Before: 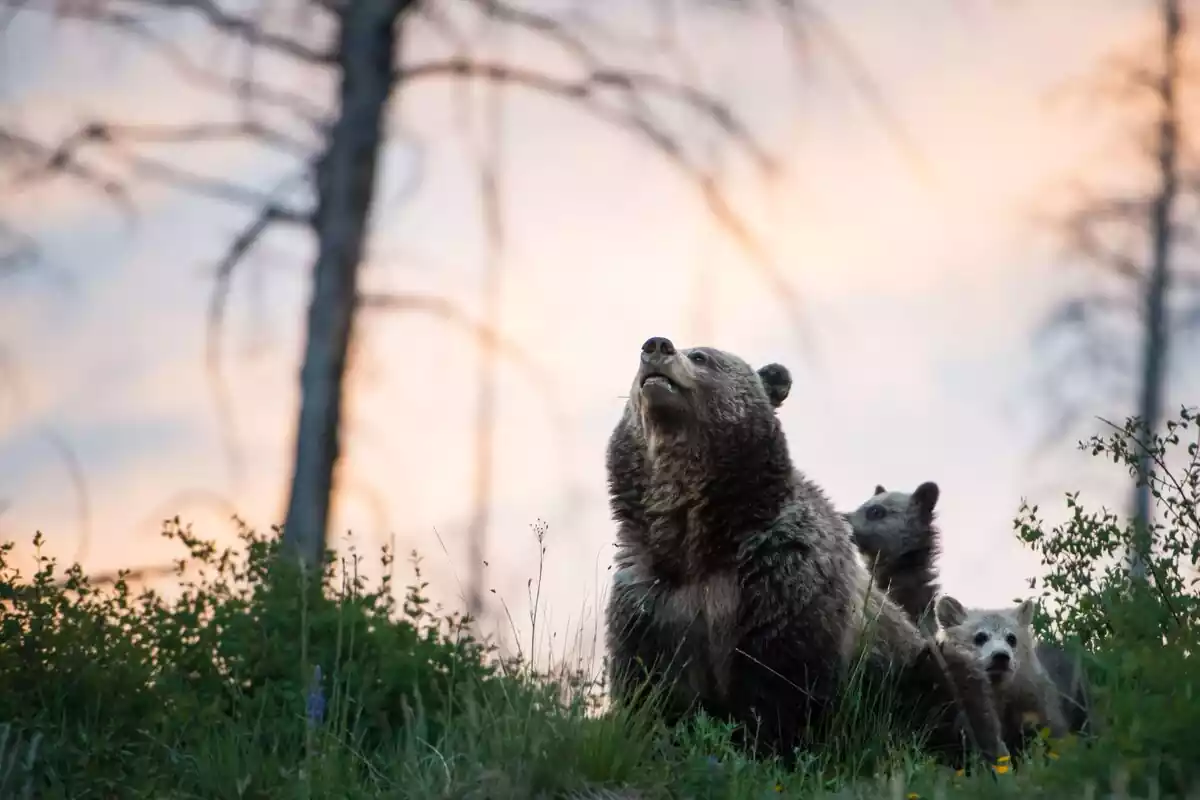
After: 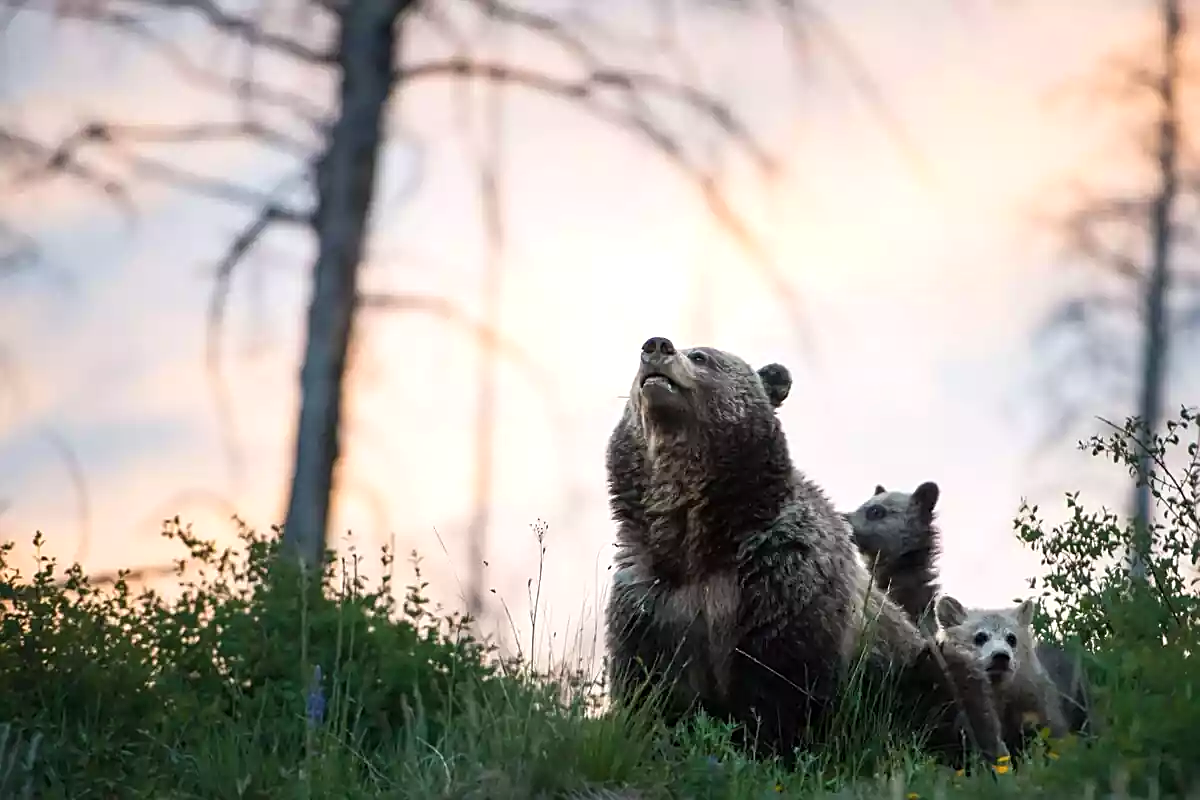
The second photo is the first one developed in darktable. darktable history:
exposure: exposure 0.207 EV, compensate highlight preservation false
sharpen: on, module defaults
